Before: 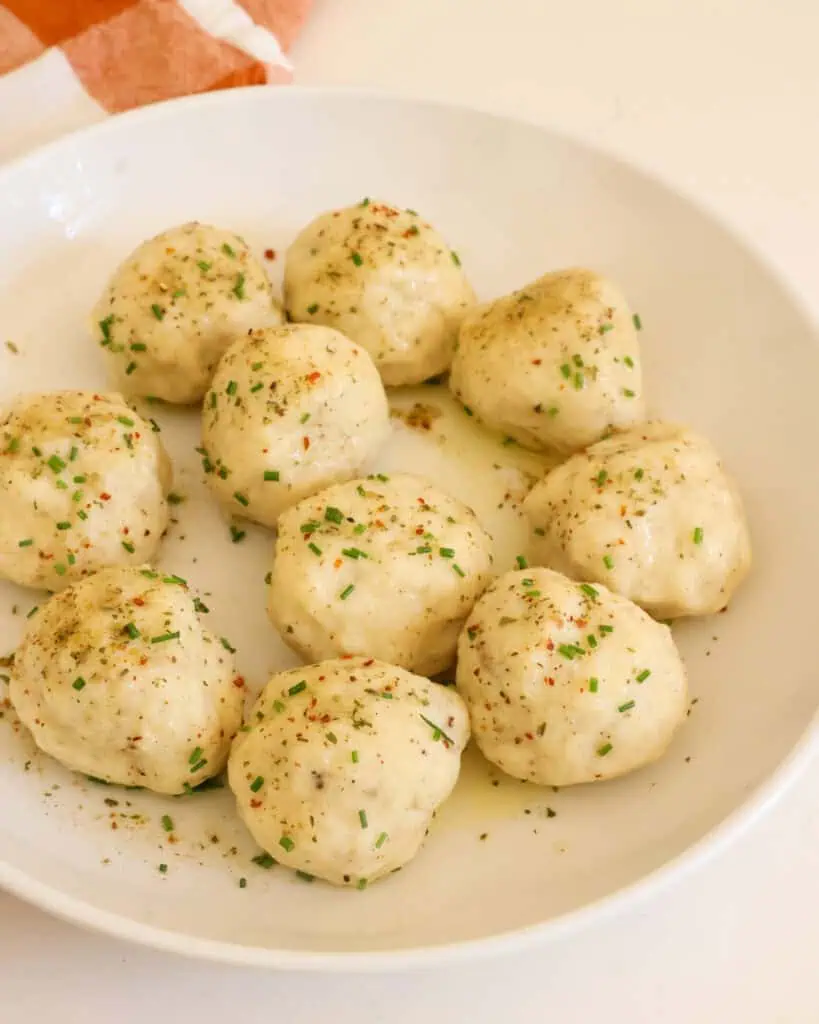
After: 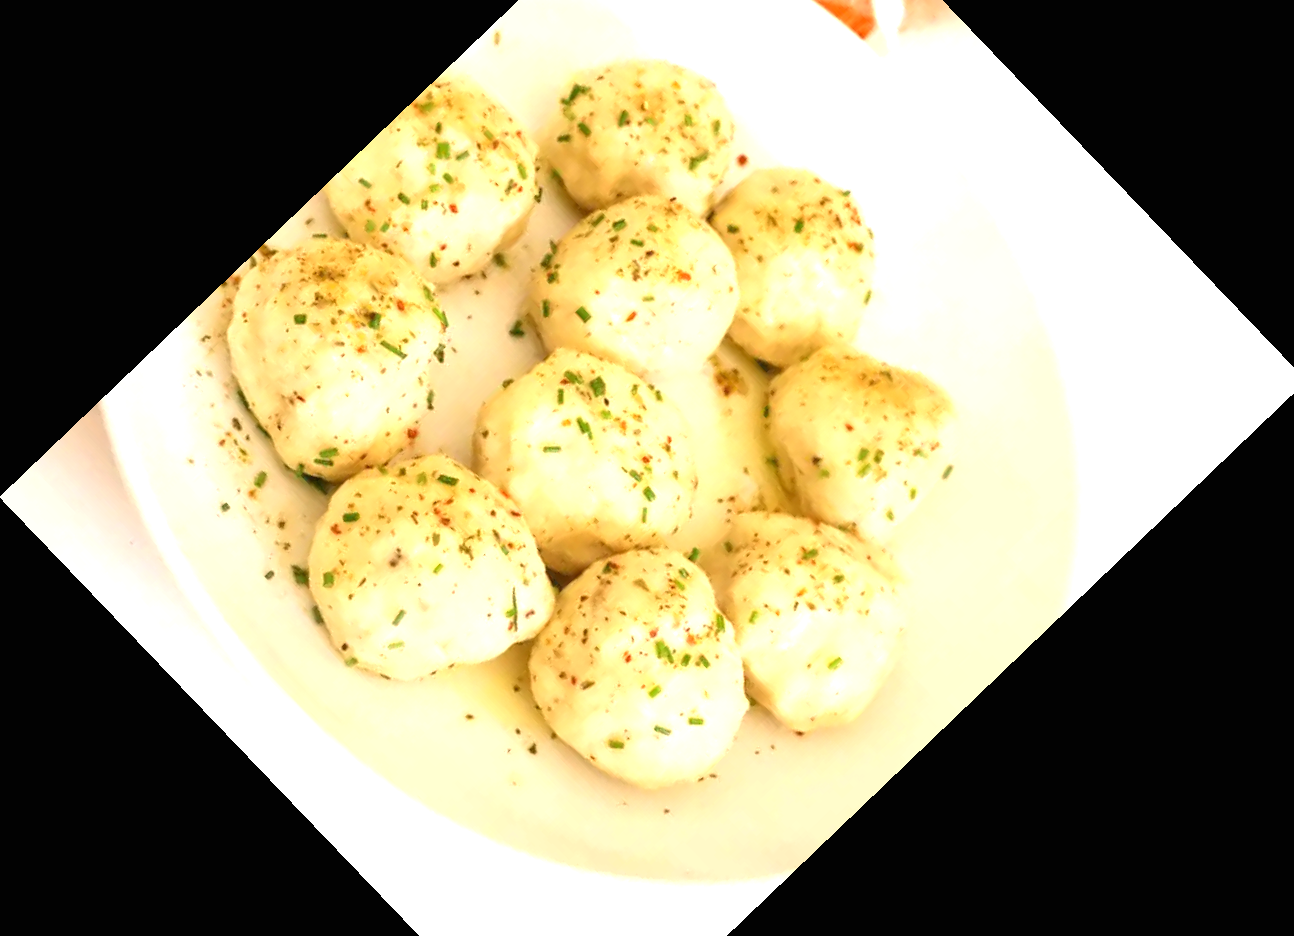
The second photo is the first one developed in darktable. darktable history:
exposure: black level correction 0, exposure 0.9 EV, compensate exposure bias true, compensate highlight preservation false
crop and rotate: angle -46.26°, top 16.234%, right 0.912%, bottom 11.704%
